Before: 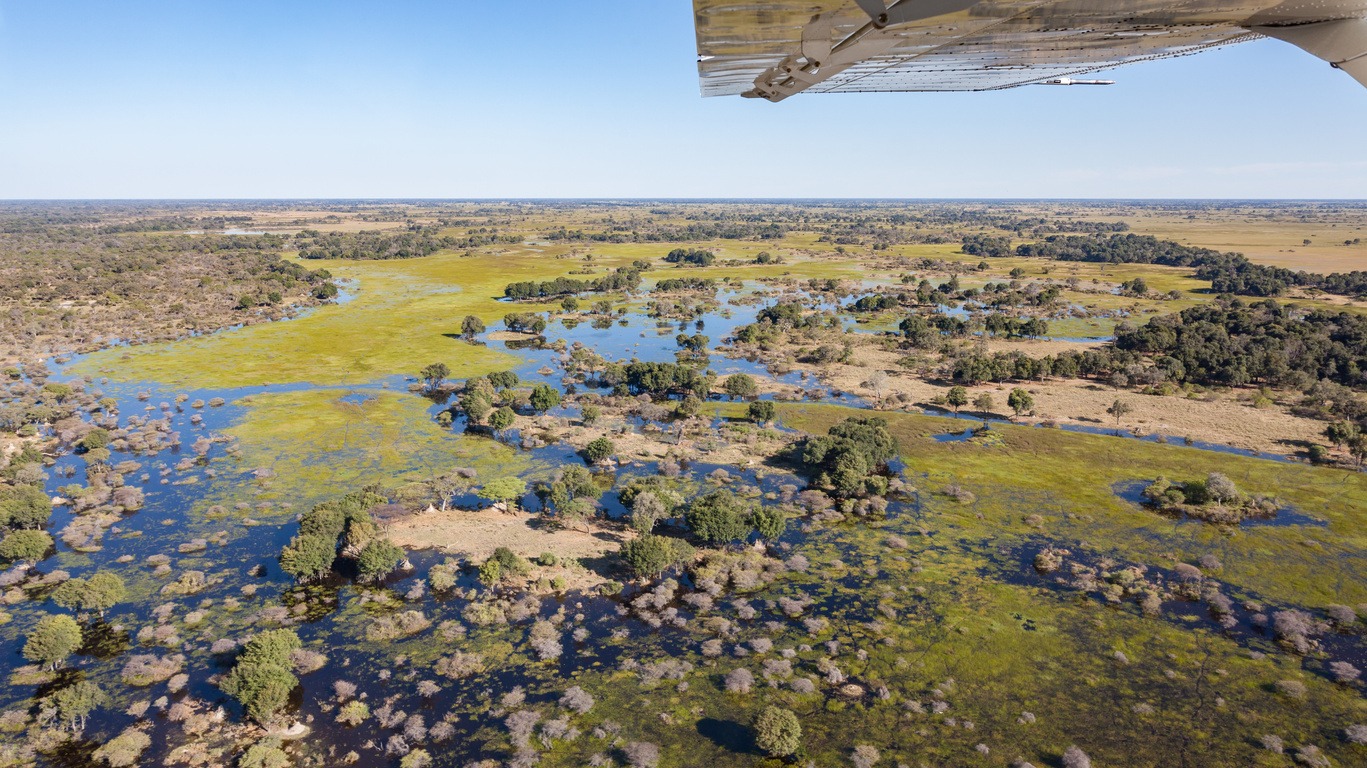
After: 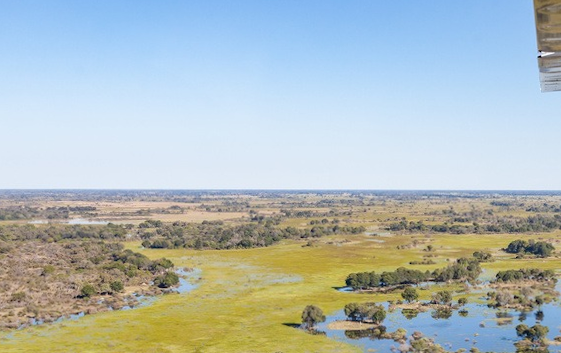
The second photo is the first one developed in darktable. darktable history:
rotate and perspective: rotation 0.226°, lens shift (vertical) -0.042, crop left 0.023, crop right 0.982, crop top 0.006, crop bottom 0.994
crop and rotate: left 10.817%, top 0.062%, right 47.194%, bottom 53.626%
